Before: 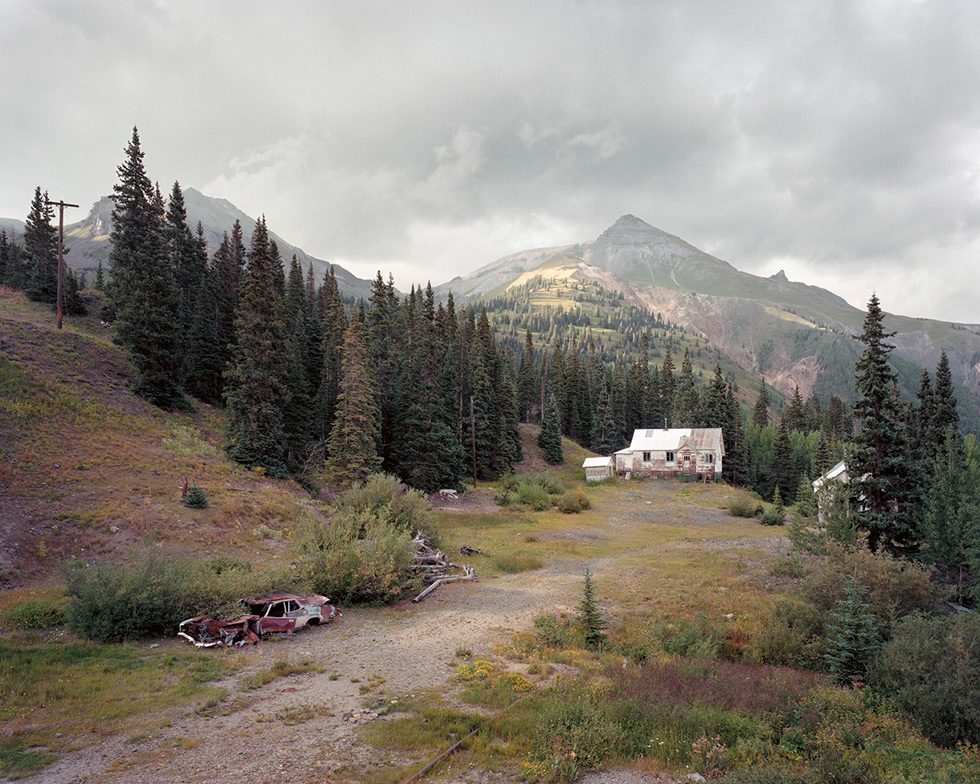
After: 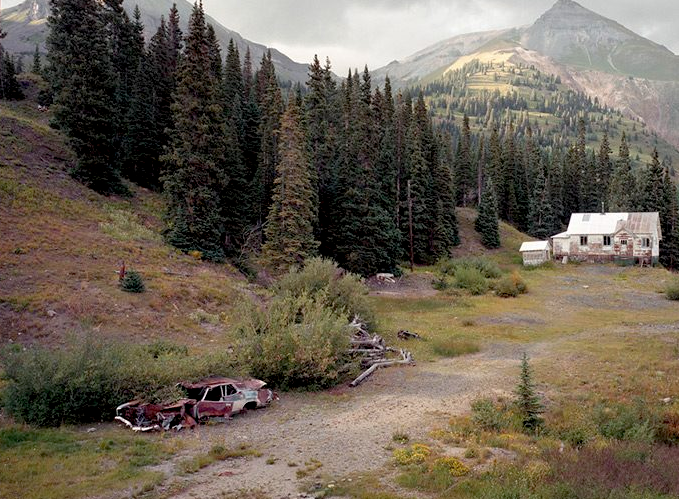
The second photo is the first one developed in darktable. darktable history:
exposure: black level correction 0.01, exposure 0.014 EV, compensate highlight preservation false
crop: left 6.488%, top 27.668%, right 24.183%, bottom 8.656%
